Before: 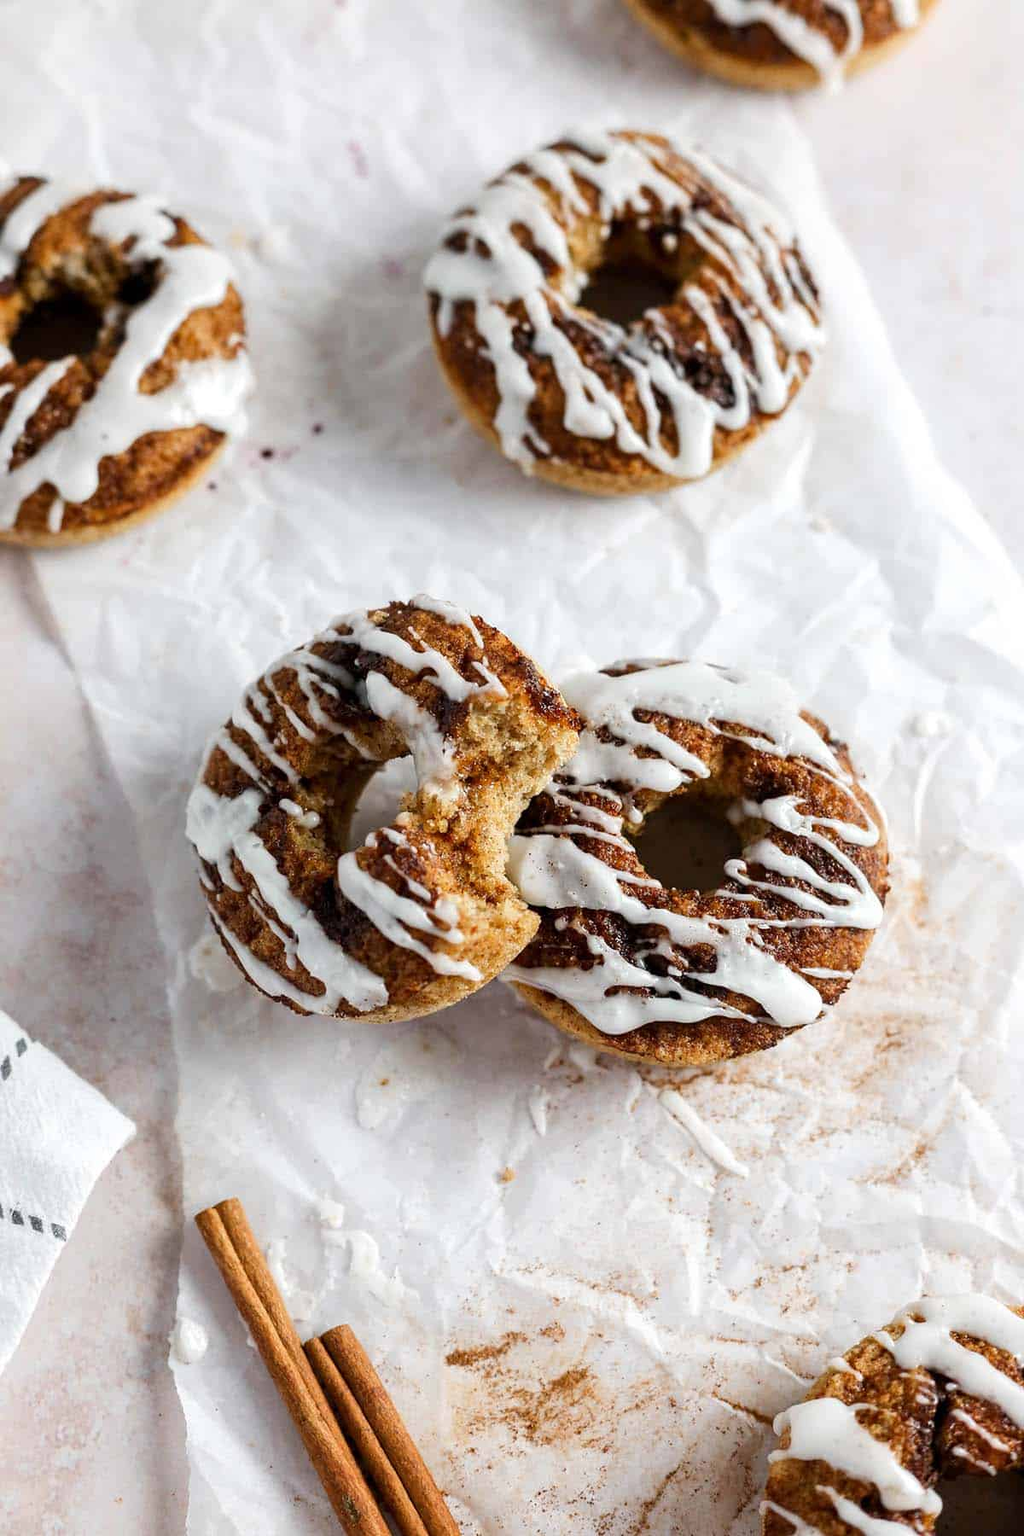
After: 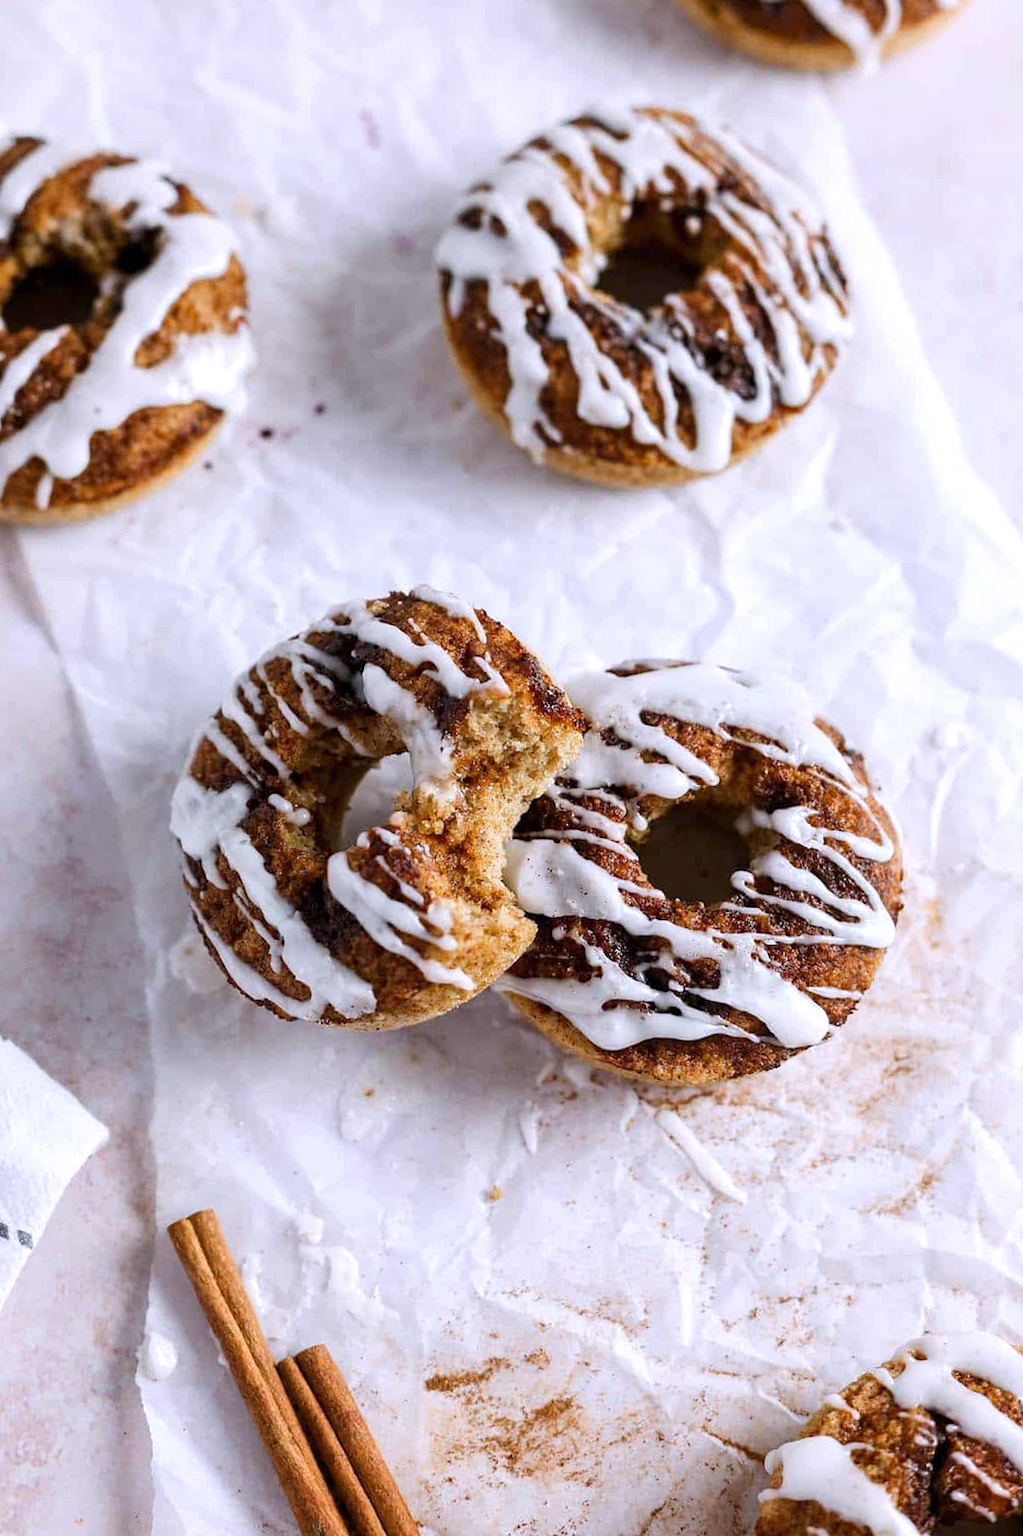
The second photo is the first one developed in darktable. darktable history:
white balance: red 1.004, blue 1.096
crop and rotate: angle -1.69°
